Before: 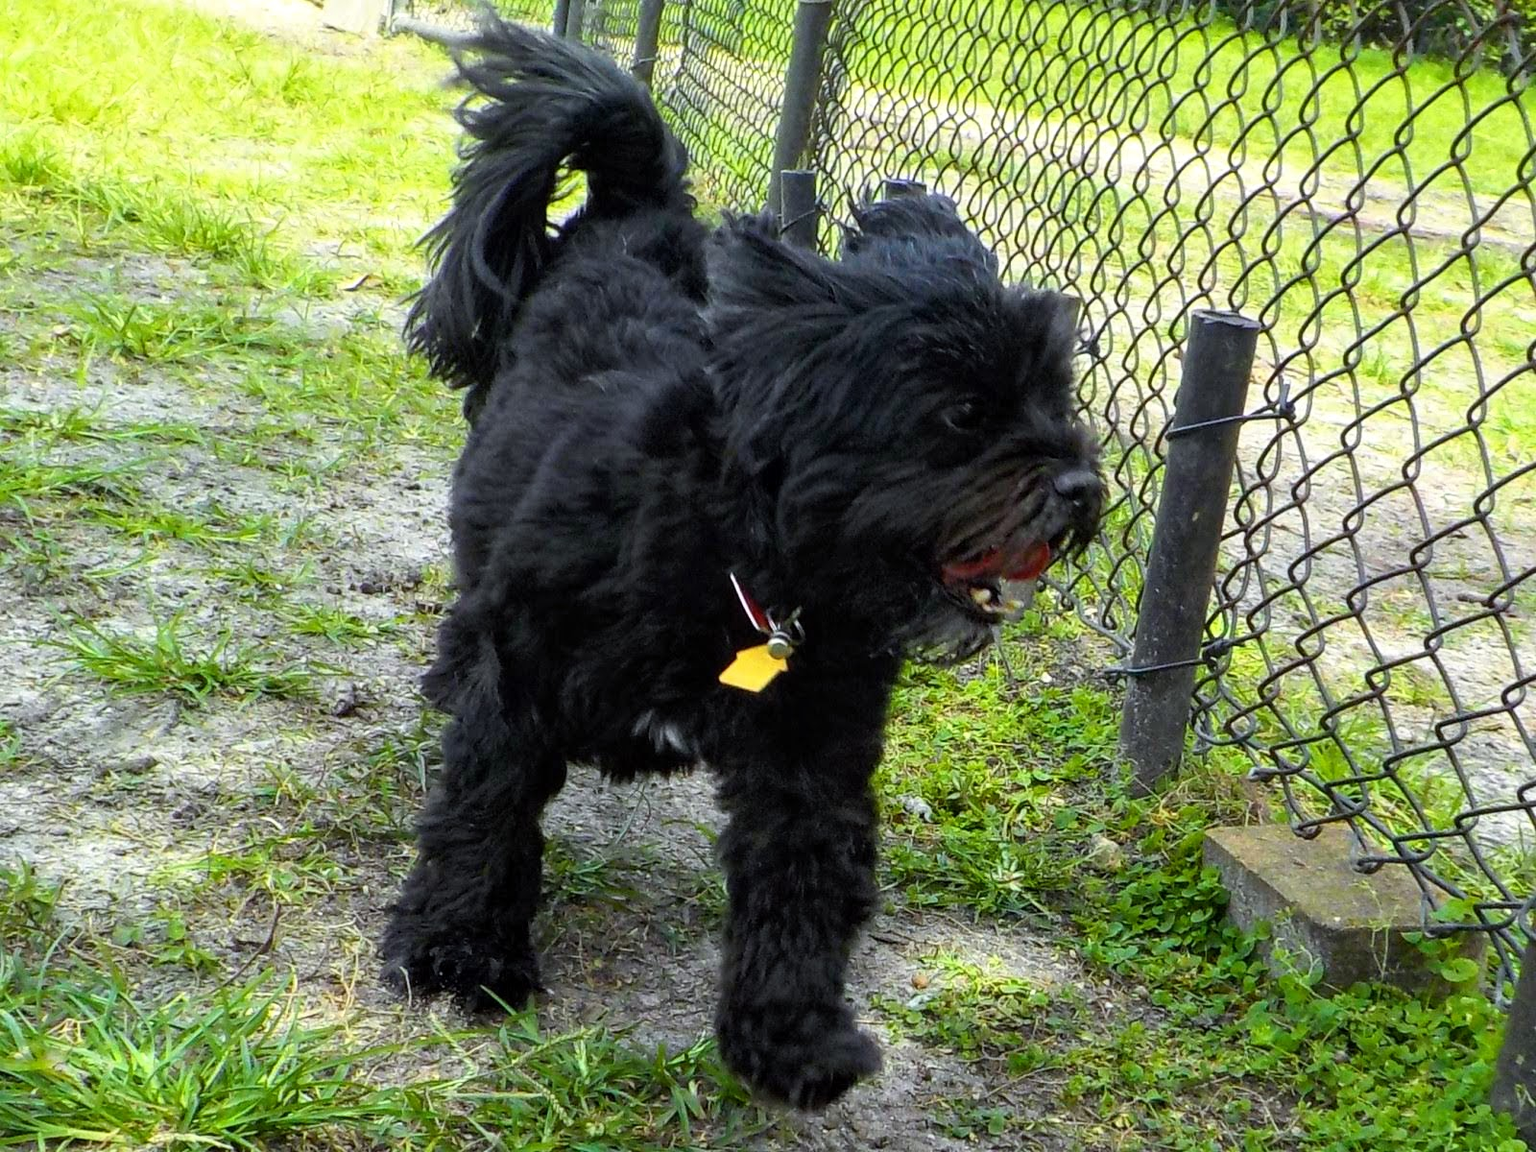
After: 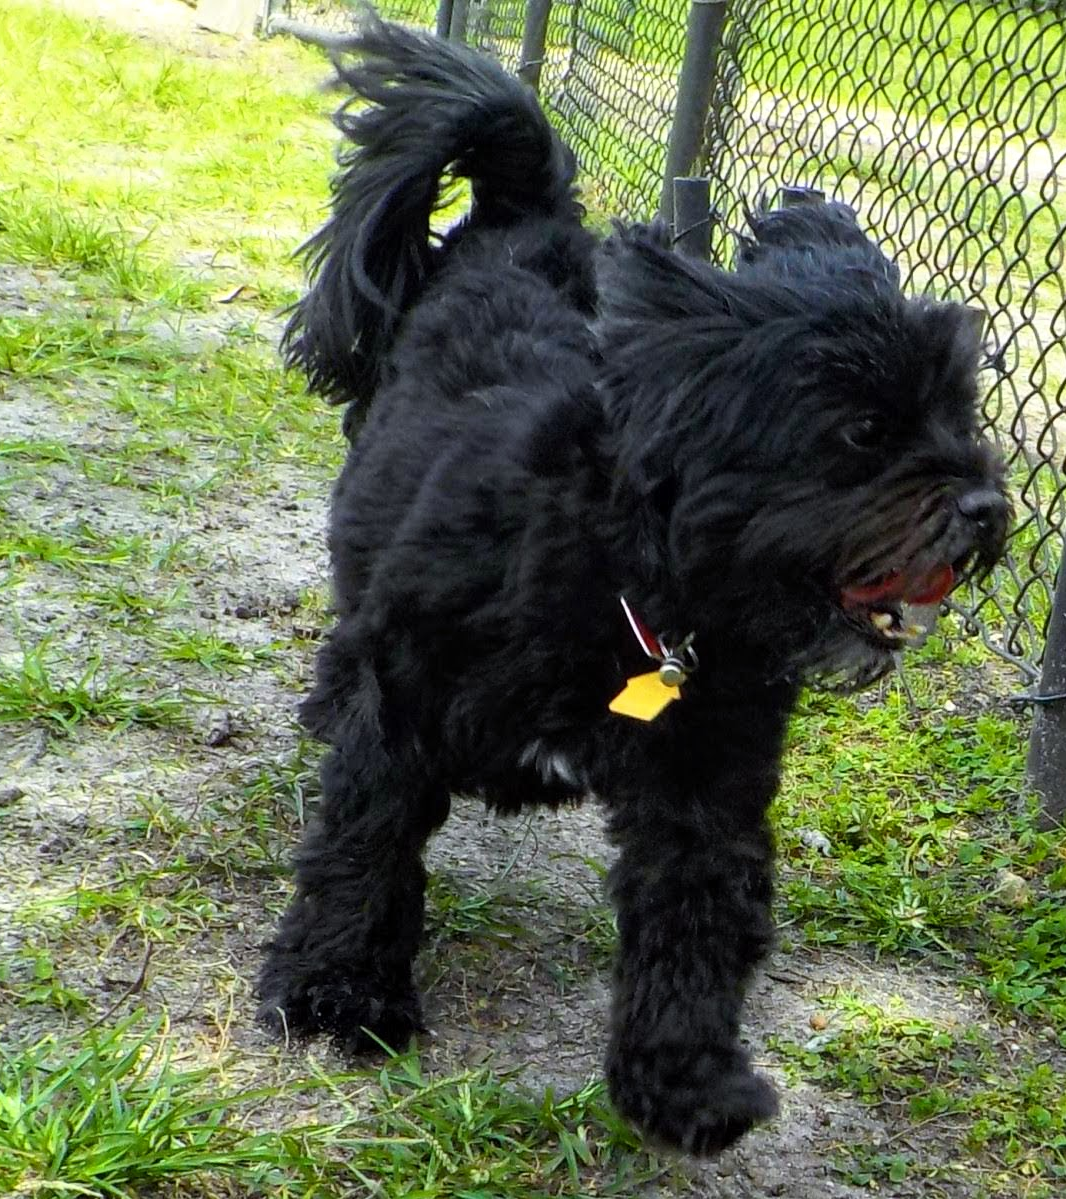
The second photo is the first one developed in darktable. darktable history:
crop and rotate: left 8.786%, right 24.548%
